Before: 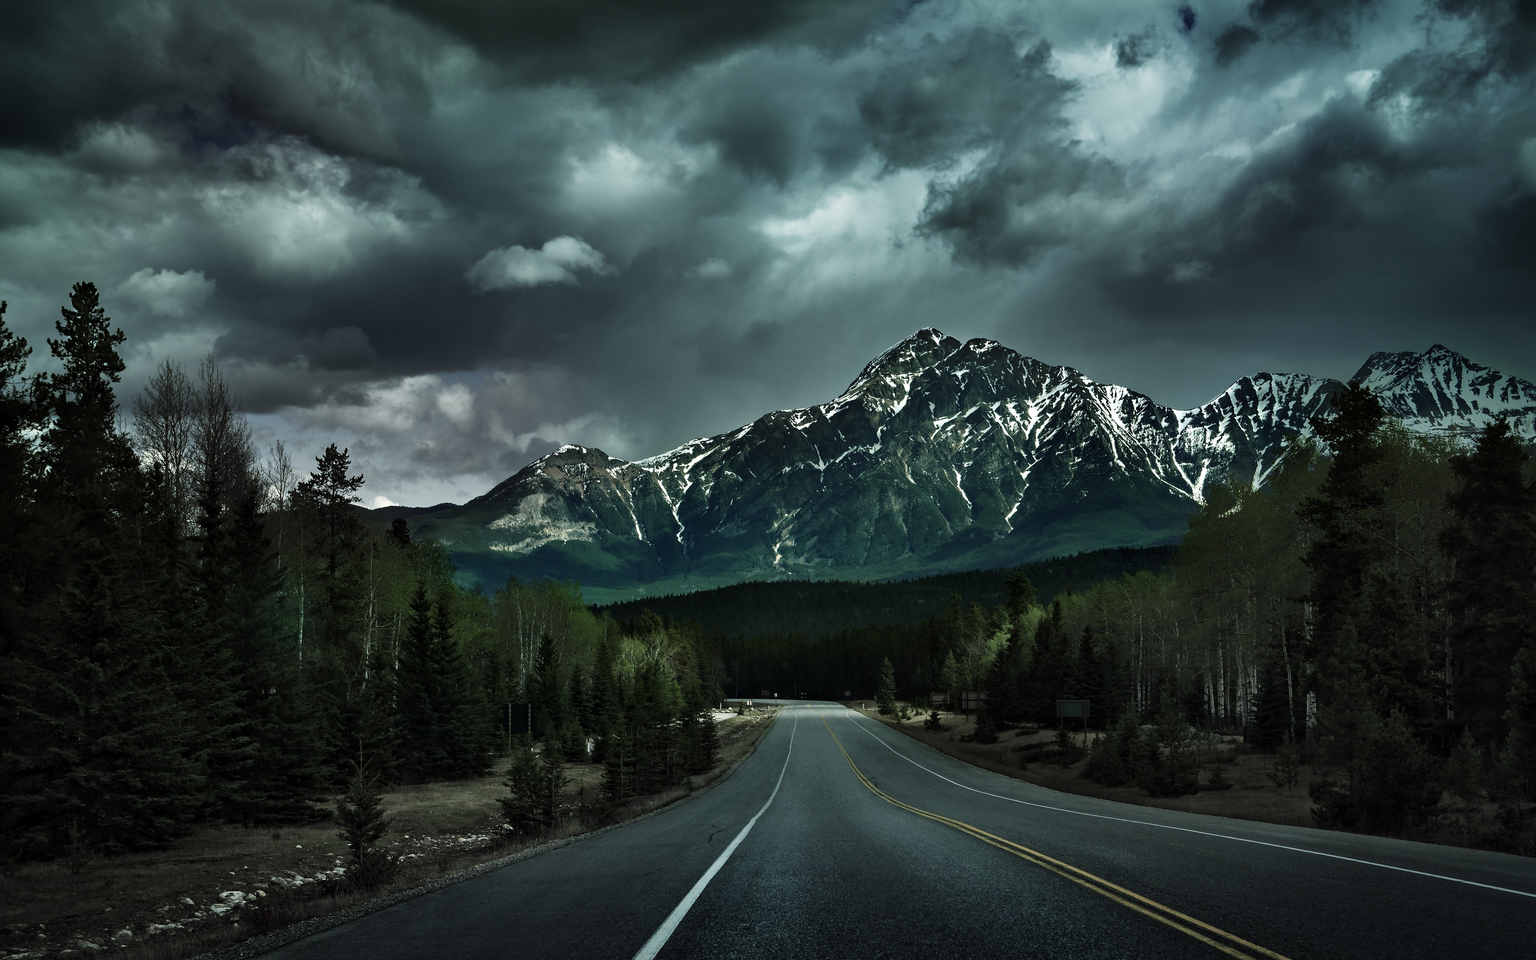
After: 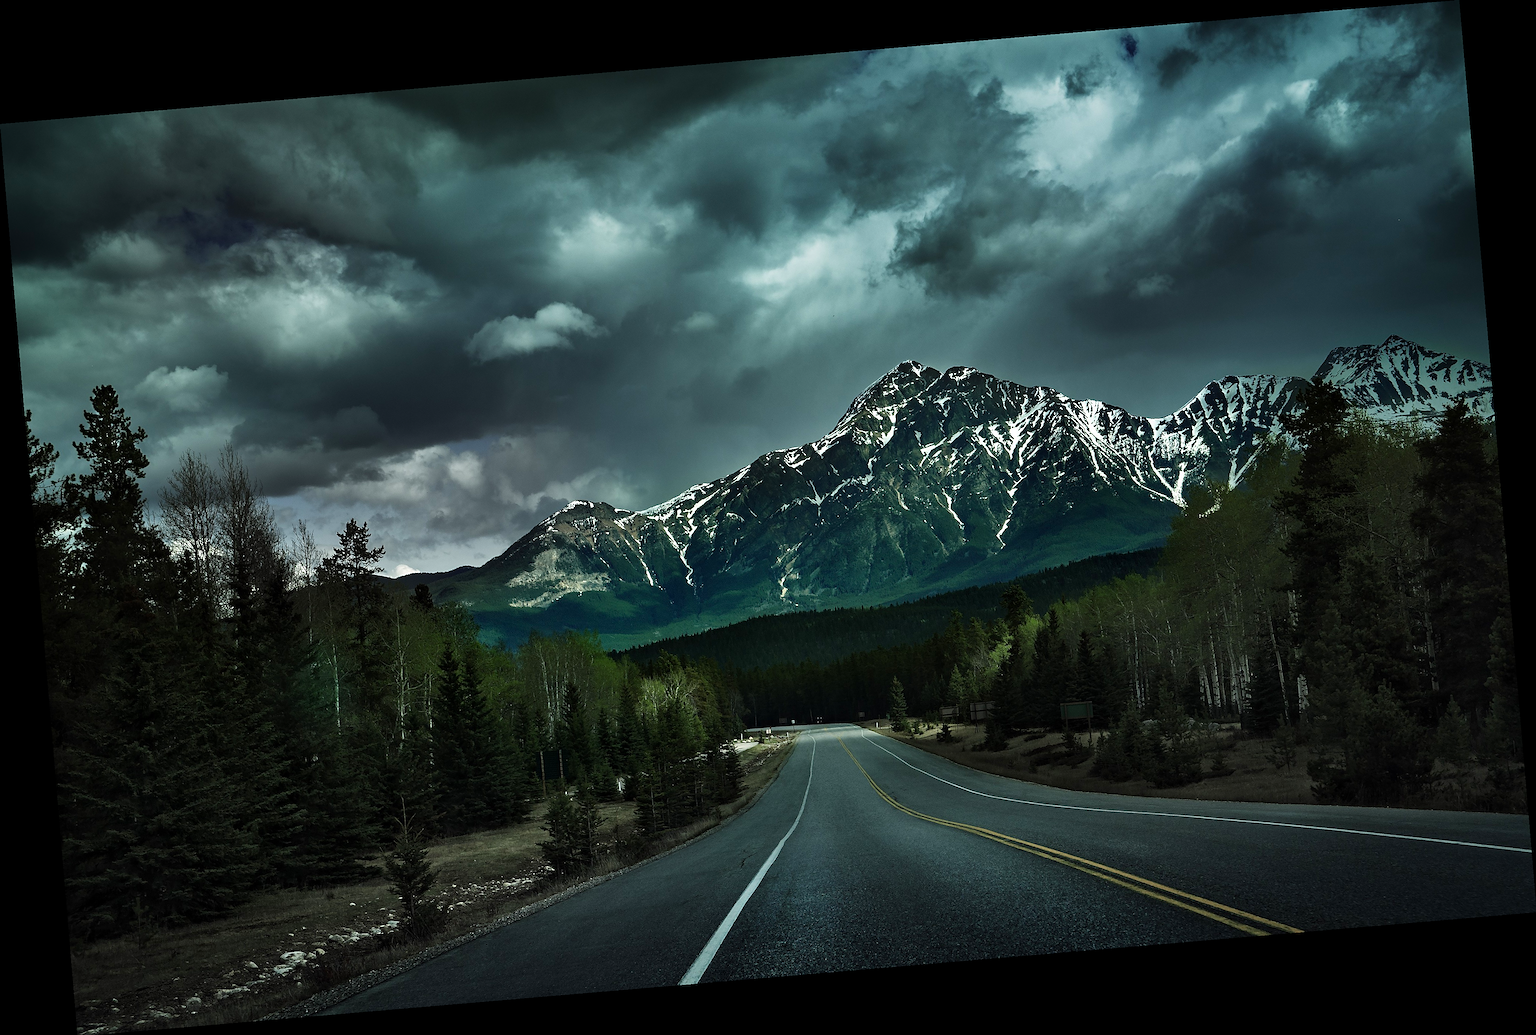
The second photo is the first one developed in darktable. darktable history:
sharpen: on, module defaults
color balance rgb: perceptual saturation grading › global saturation 20%, global vibrance 20%
rotate and perspective: rotation -4.86°, automatic cropping off
